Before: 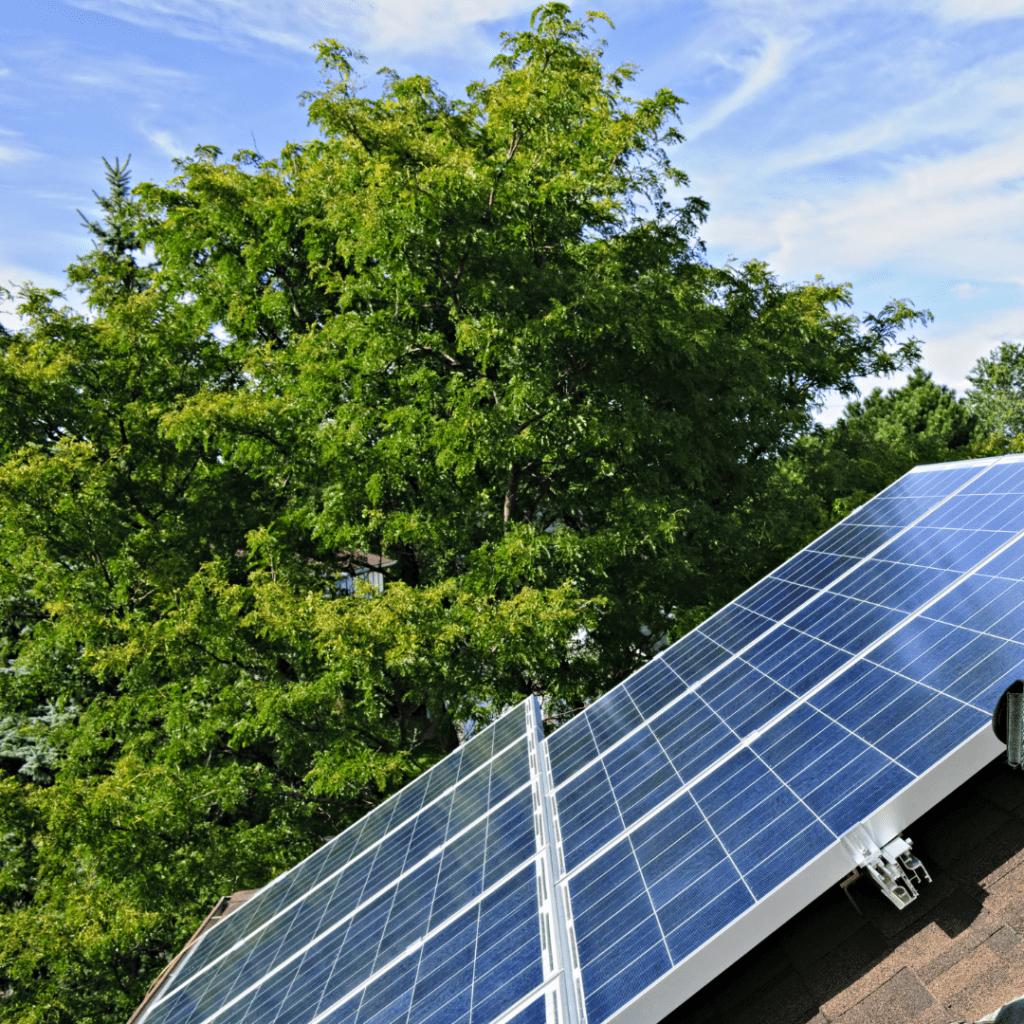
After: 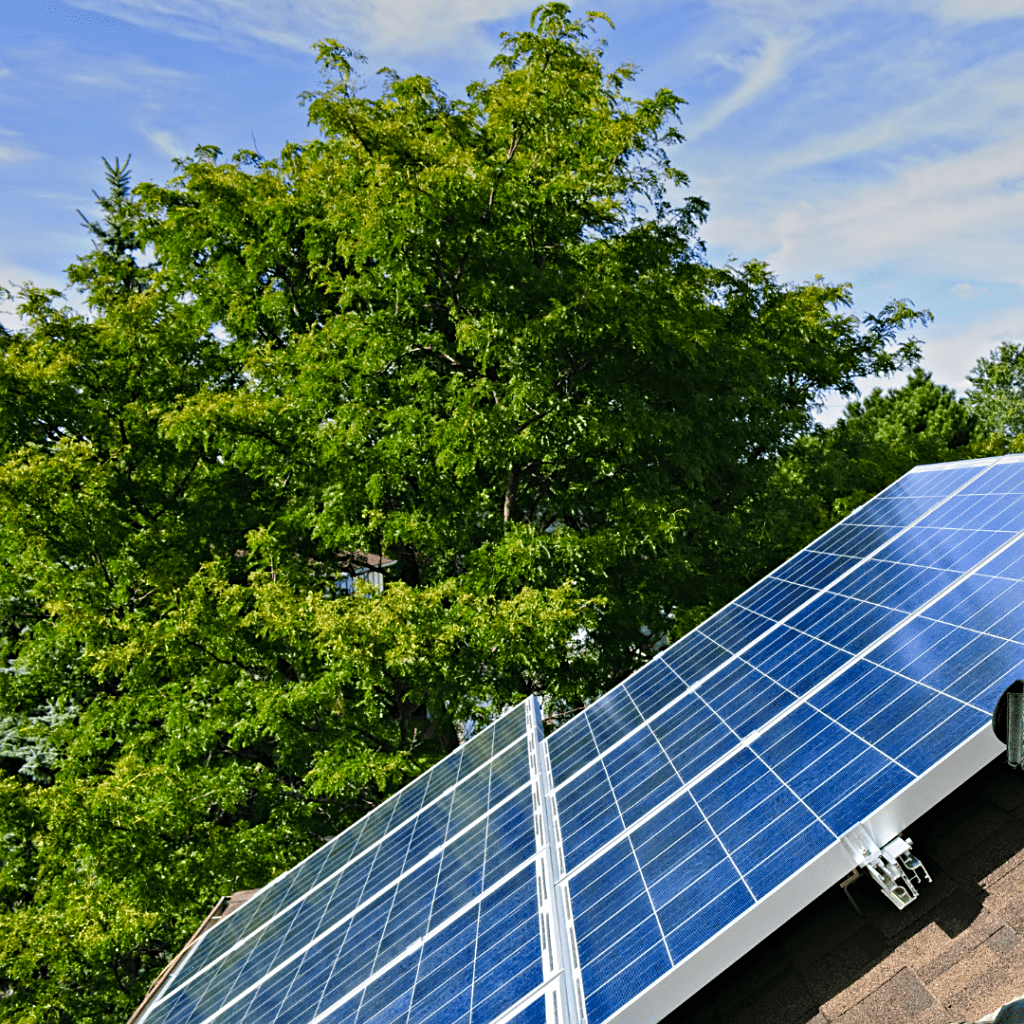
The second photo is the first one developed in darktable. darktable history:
sharpen: radius 1.864, amount 0.398, threshold 1.271
graduated density: on, module defaults
color balance rgb: linear chroma grading › shadows 32%, linear chroma grading › global chroma -2%, linear chroma grading › mid-tones 4%, perceptual saturation grading › global saturation -2%, perceptual saturation grading › highlights -8%, perceptual saturation grading › mid-tones 8%, perceptual saturation grading › shadows 4%, perceptual brilliance grading › highlights 8%, perceptual brilliance grading › mid-tones 4%, perceptual brilliance grading › shadows 2%, global vibrance 16%, saturation formula JzAzBz (2021)
